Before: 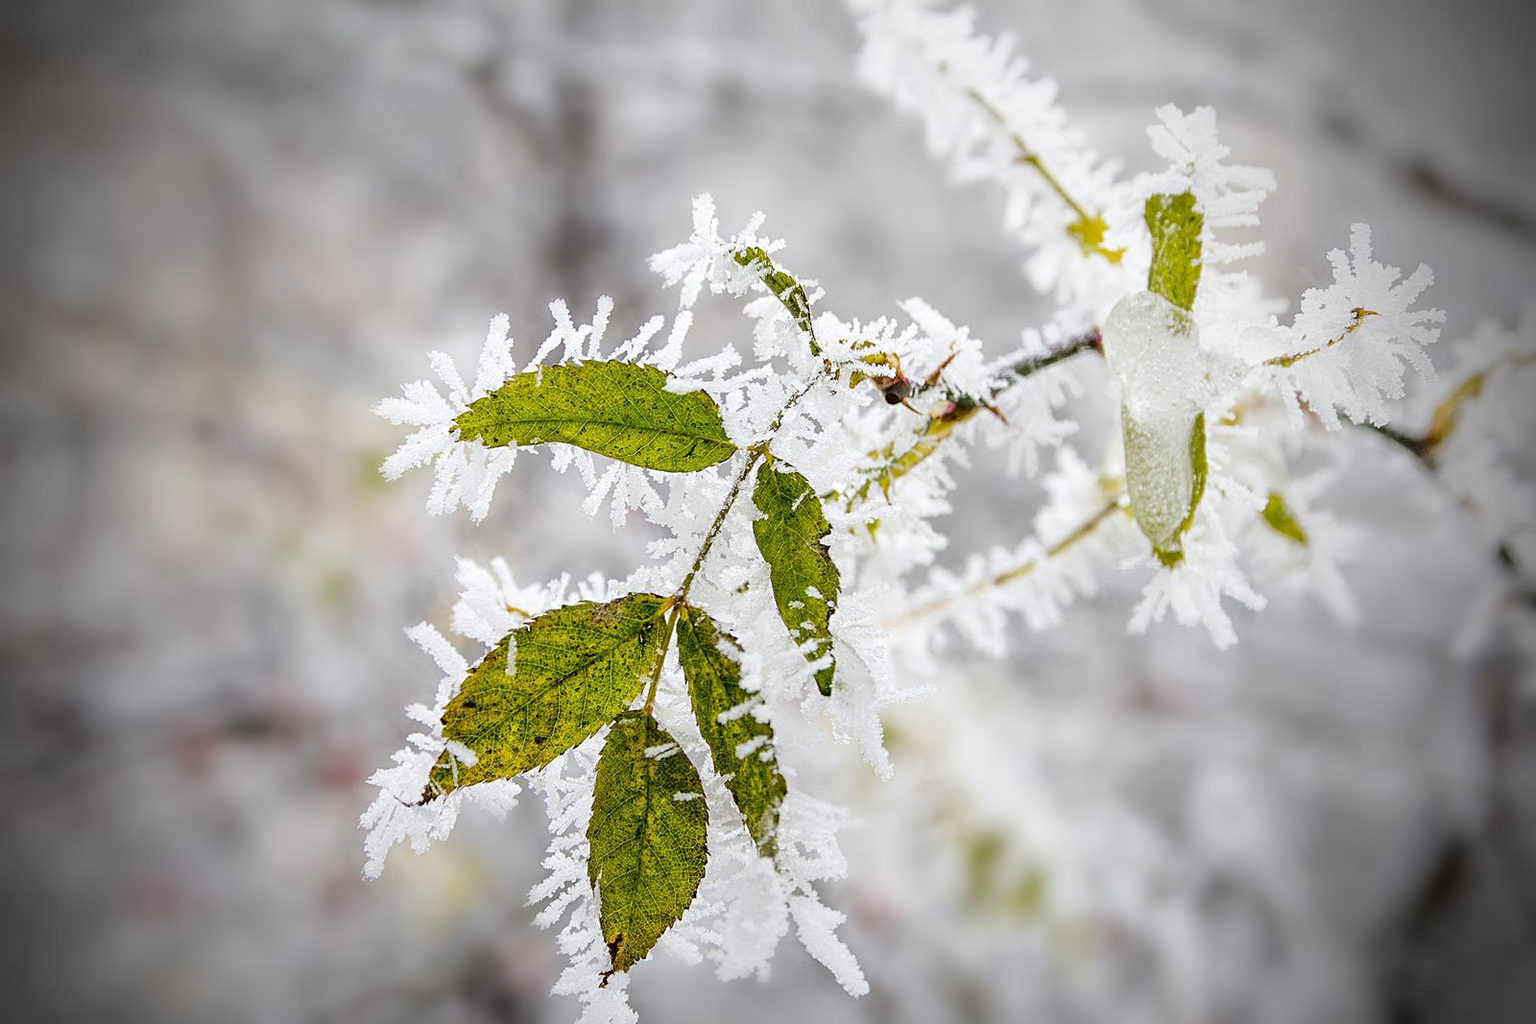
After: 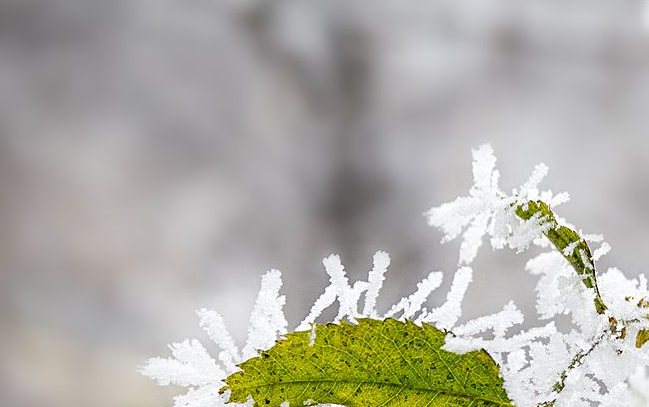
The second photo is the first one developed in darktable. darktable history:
crop: left 15.571%, top 5.423%, right 43.858%, bottom 56.396%
